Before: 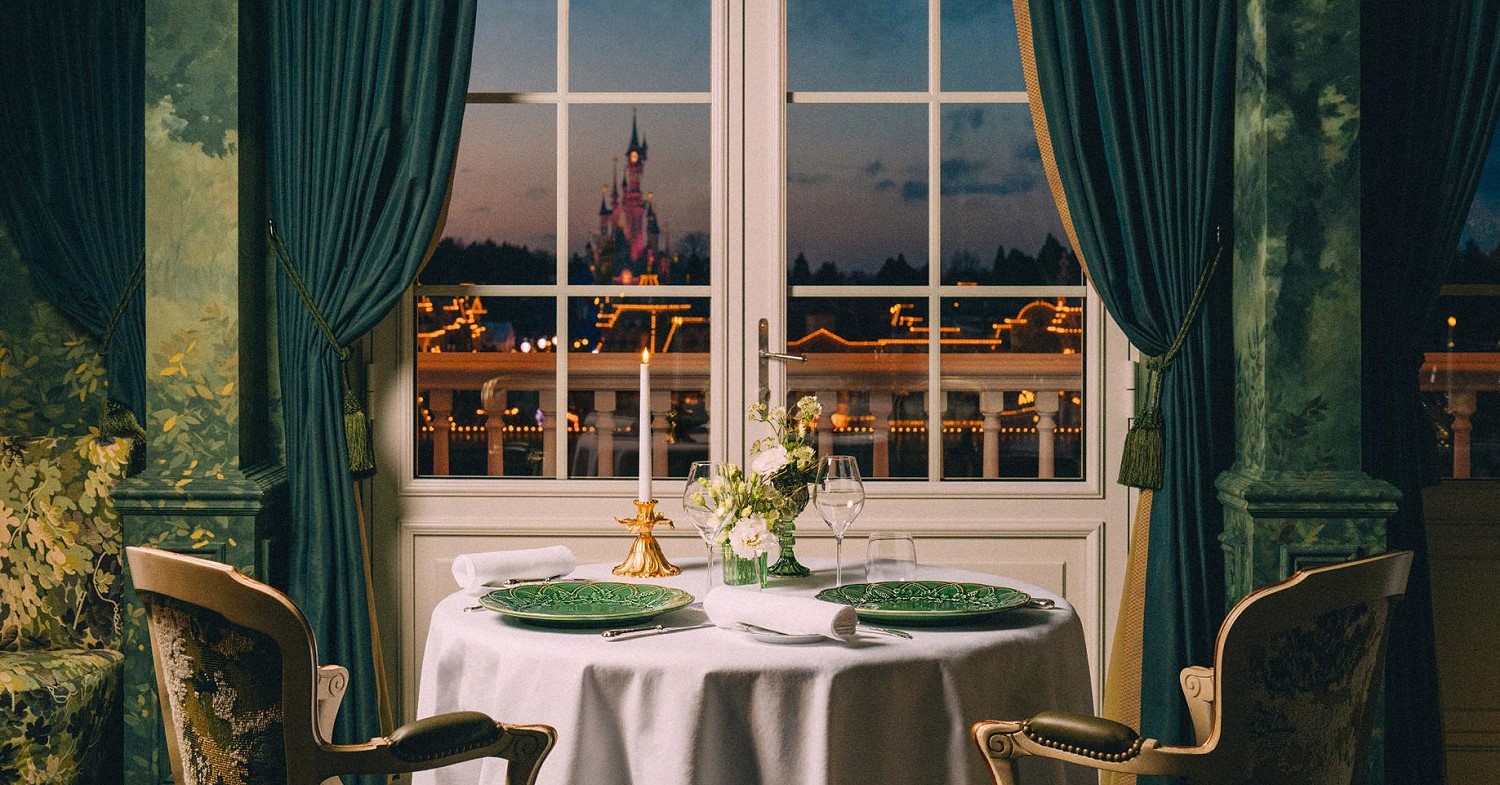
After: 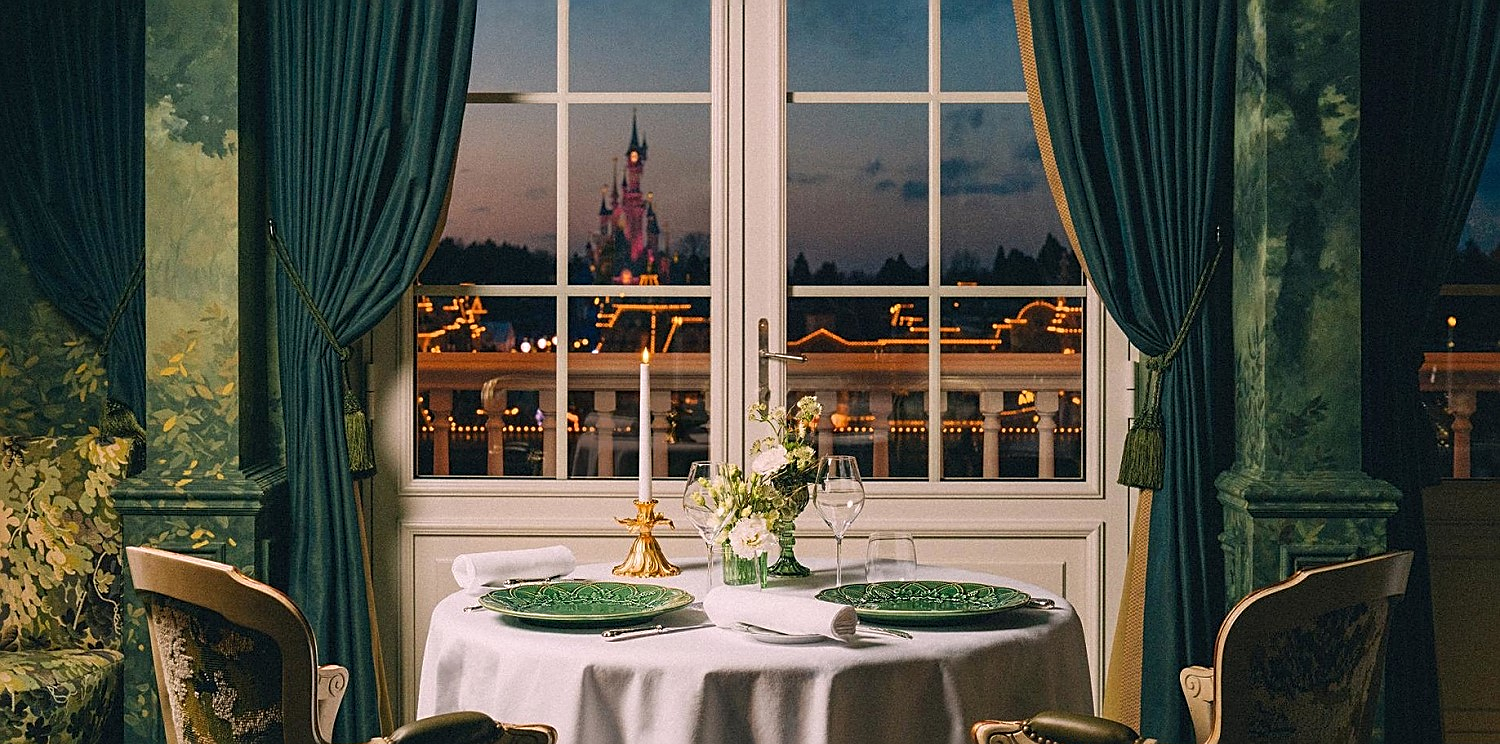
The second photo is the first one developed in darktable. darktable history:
sharpen: on, module defaults
crop and rotate: top 0.013%, bottom 5.084%
